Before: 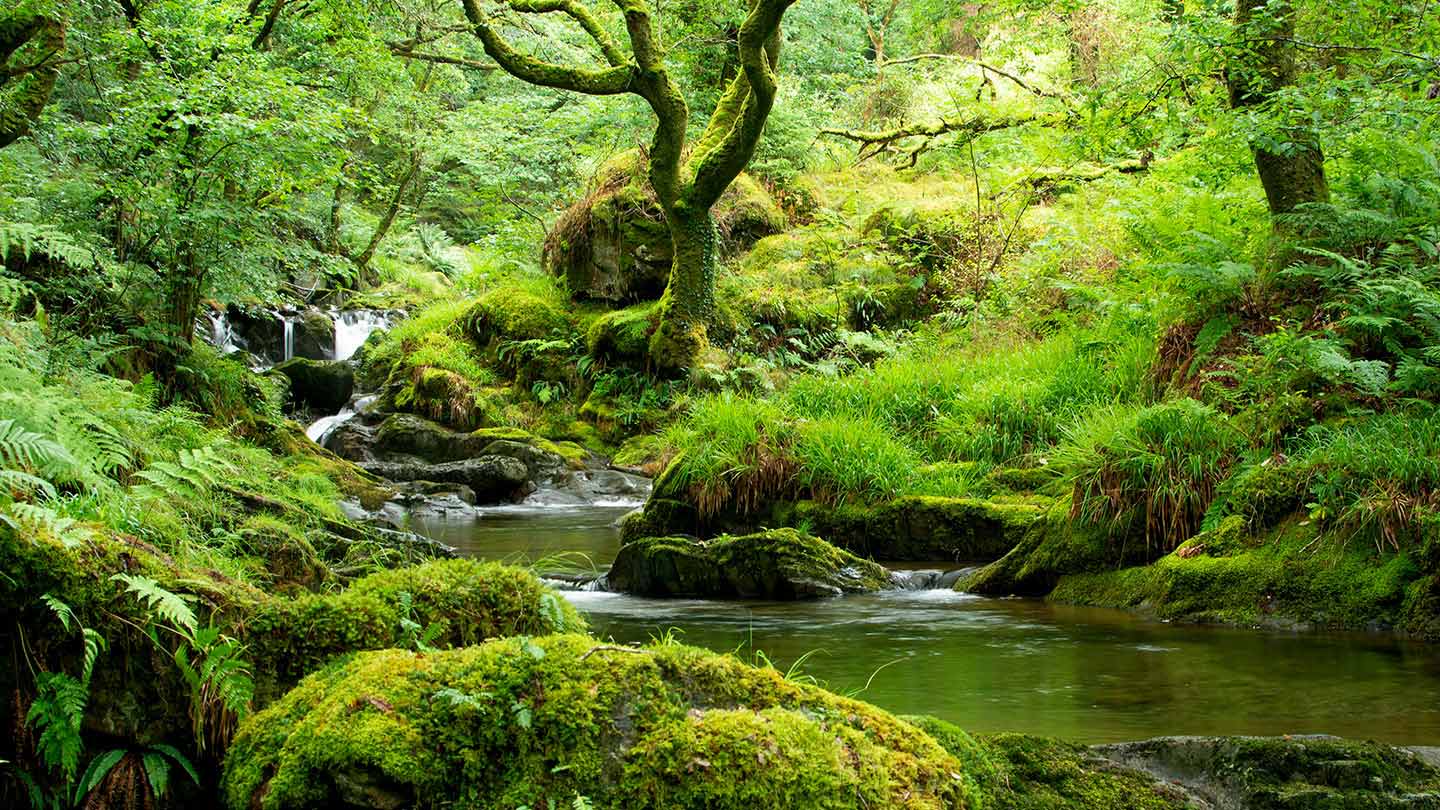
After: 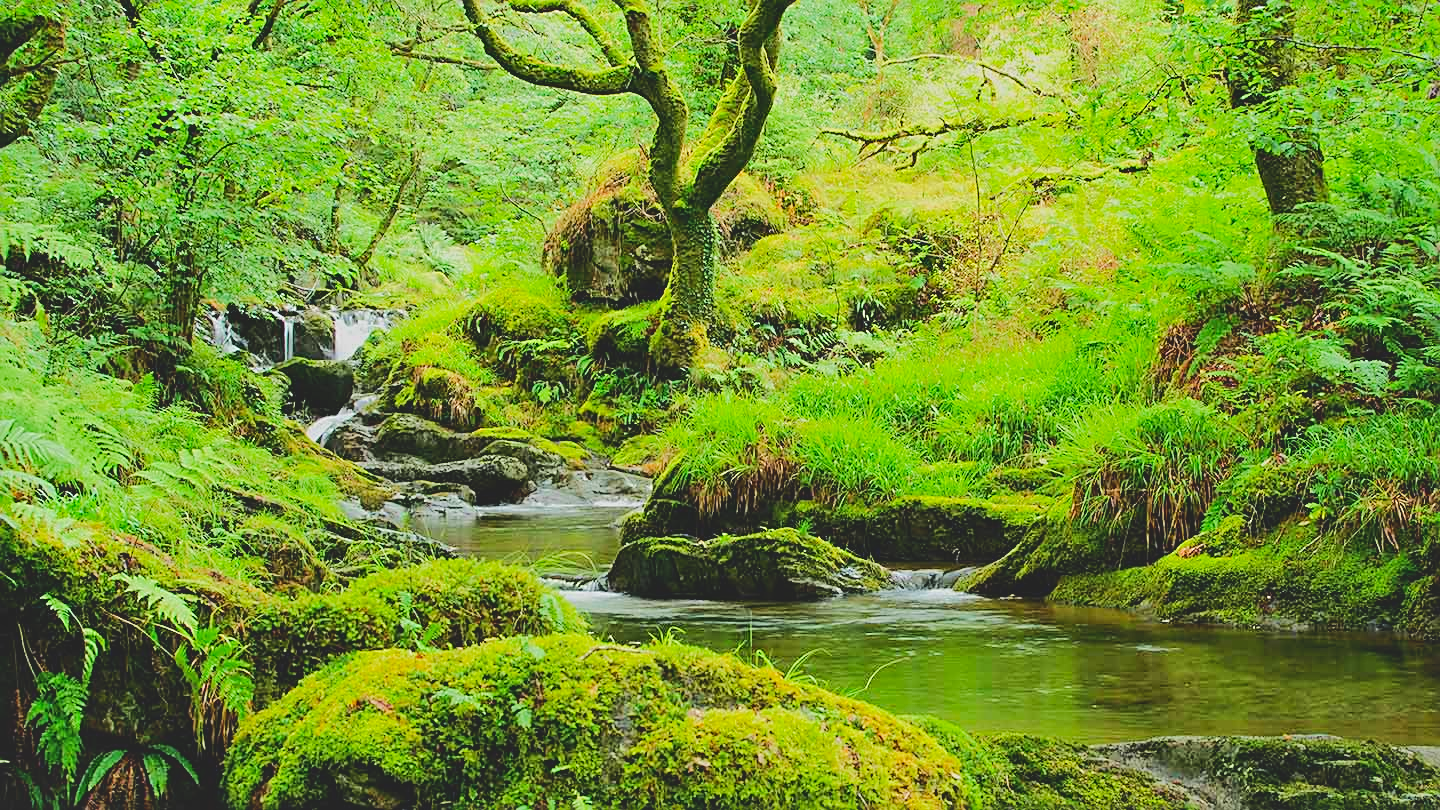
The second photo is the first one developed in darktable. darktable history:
shadows and highlights: radius 124.98, shadows 30.32, highlights -30.68, low approximation 0.01, soften with gaussian
sharpen: on, module defaults
tone equalizer: -7 EV 0.153 EV, -6 EV 0.597 EV, -5 EV 1.15 EV, -4 EV 1.35 EV, -3 EV 1.13 EV, -2 EV 0.6 EV, -1 EV 0.166 EV, edges refinement/feathering 500, mask exposure compensation -1.57 EV, preserve details no
contrast brightness saturation: contrast -0.281
